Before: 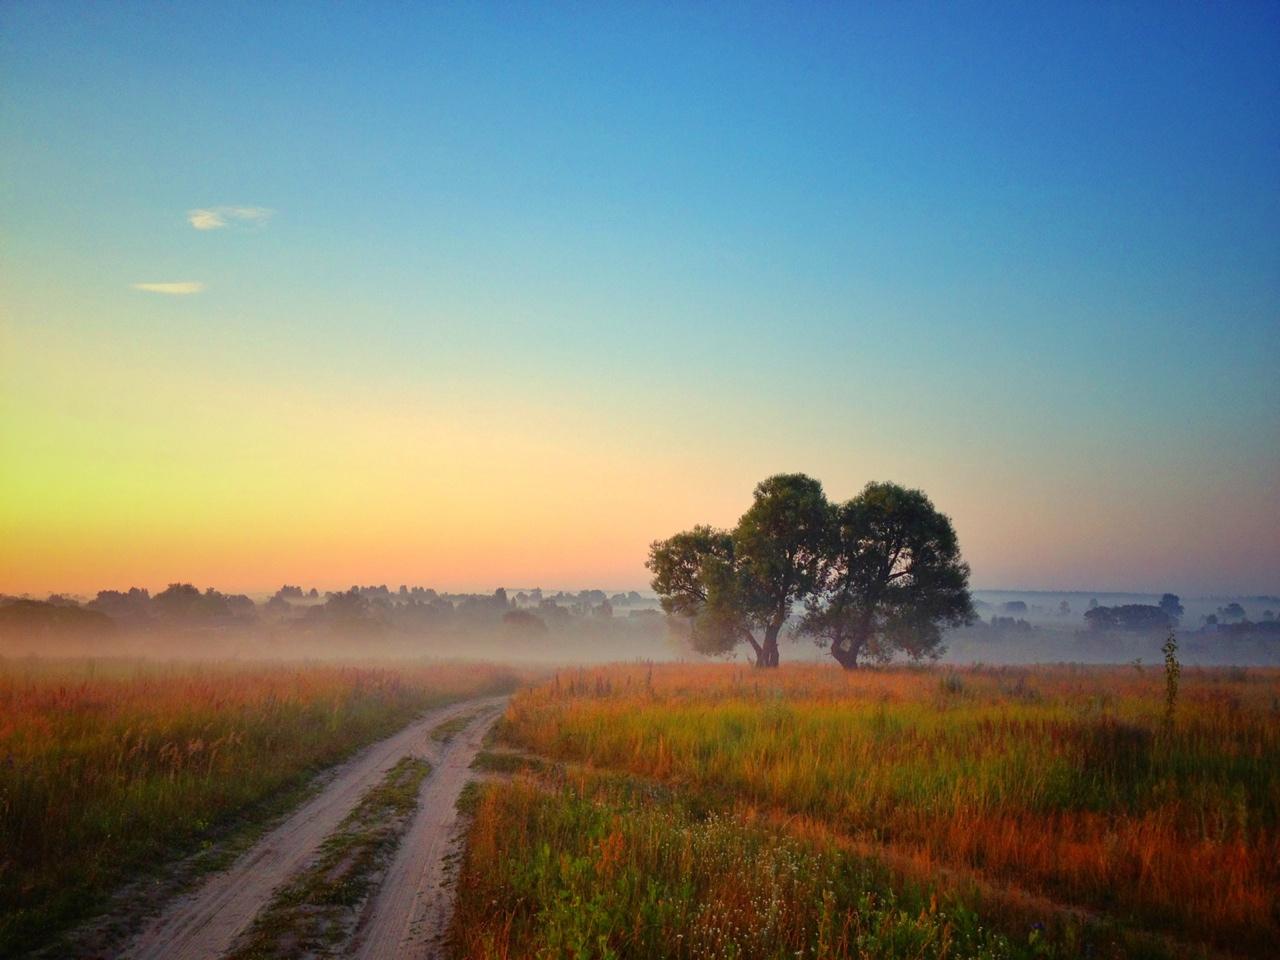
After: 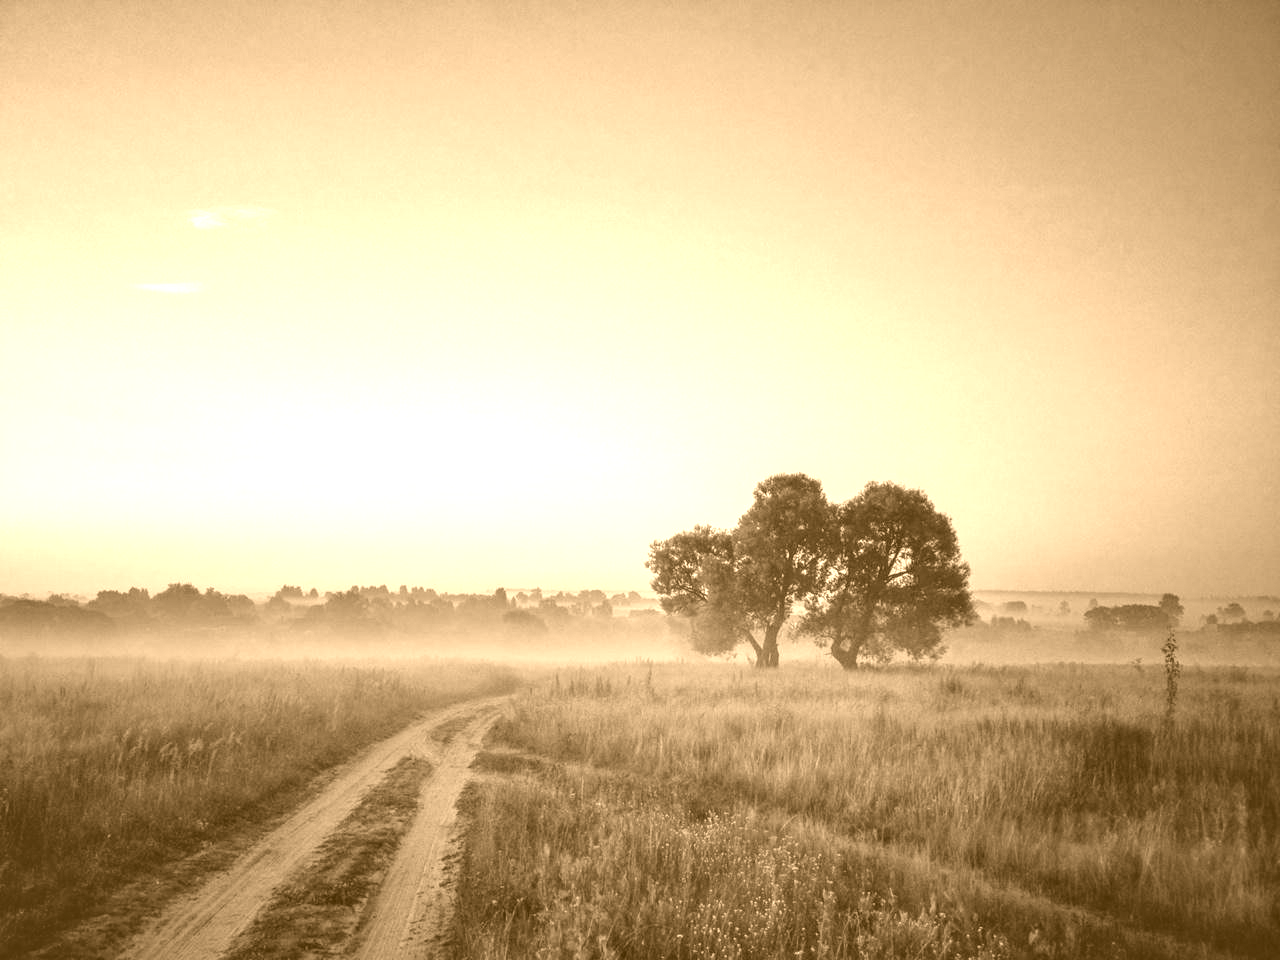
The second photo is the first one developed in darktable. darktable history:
color zones: curves: ch2 [(0, 0.5) (0.084, 0.497) (0.323, 0.335) (0.4, 0.497) (1, 0.5)], process mode strong
local contrast: highlights 25%, detail 150%
colorize: hue 28.8°, source mix 100%
